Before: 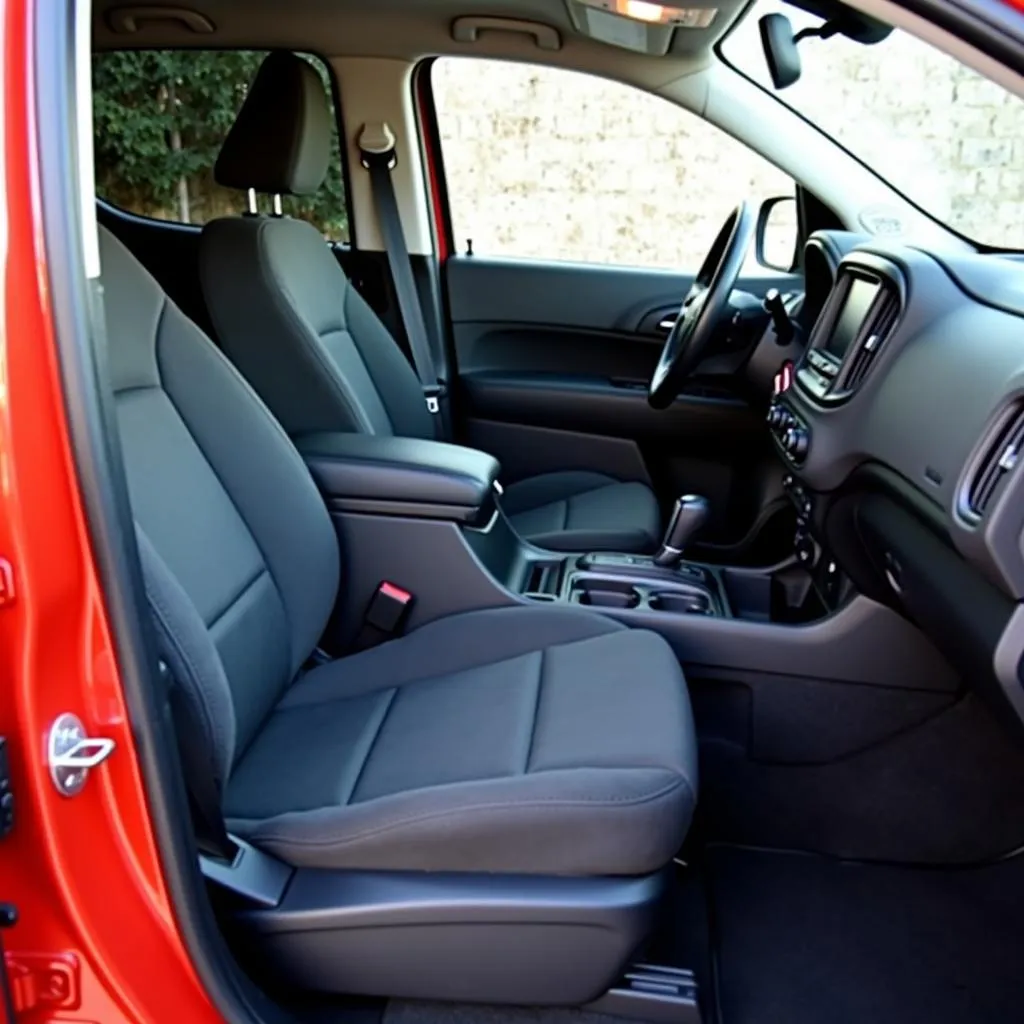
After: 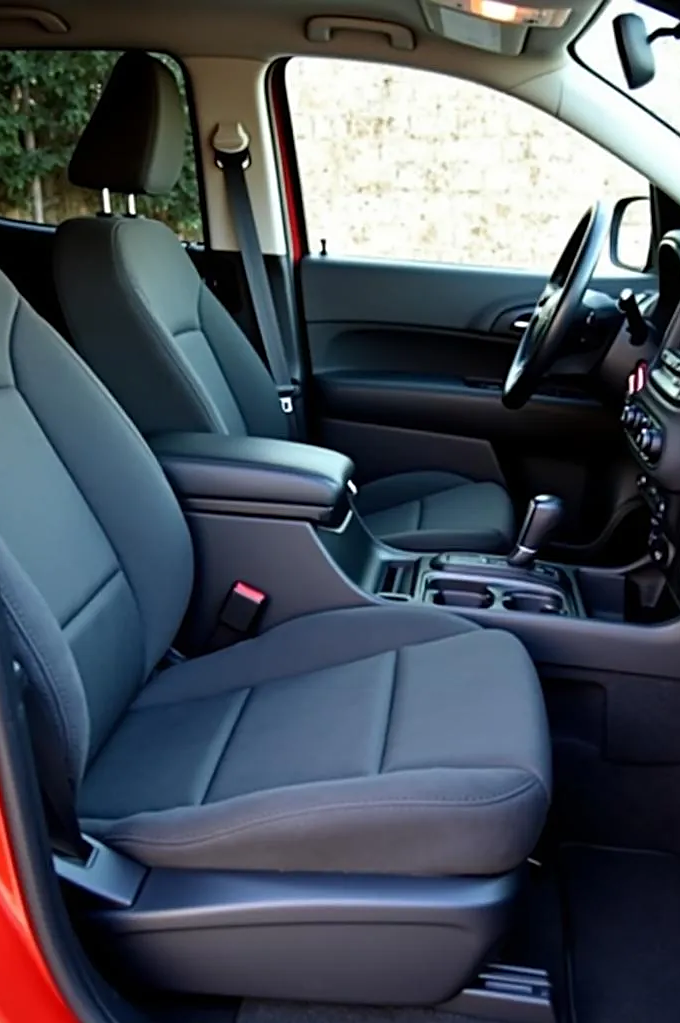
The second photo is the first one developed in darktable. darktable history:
sharpen: amount 0.217
crop and rotate: left 14.3%, right 19.205%
